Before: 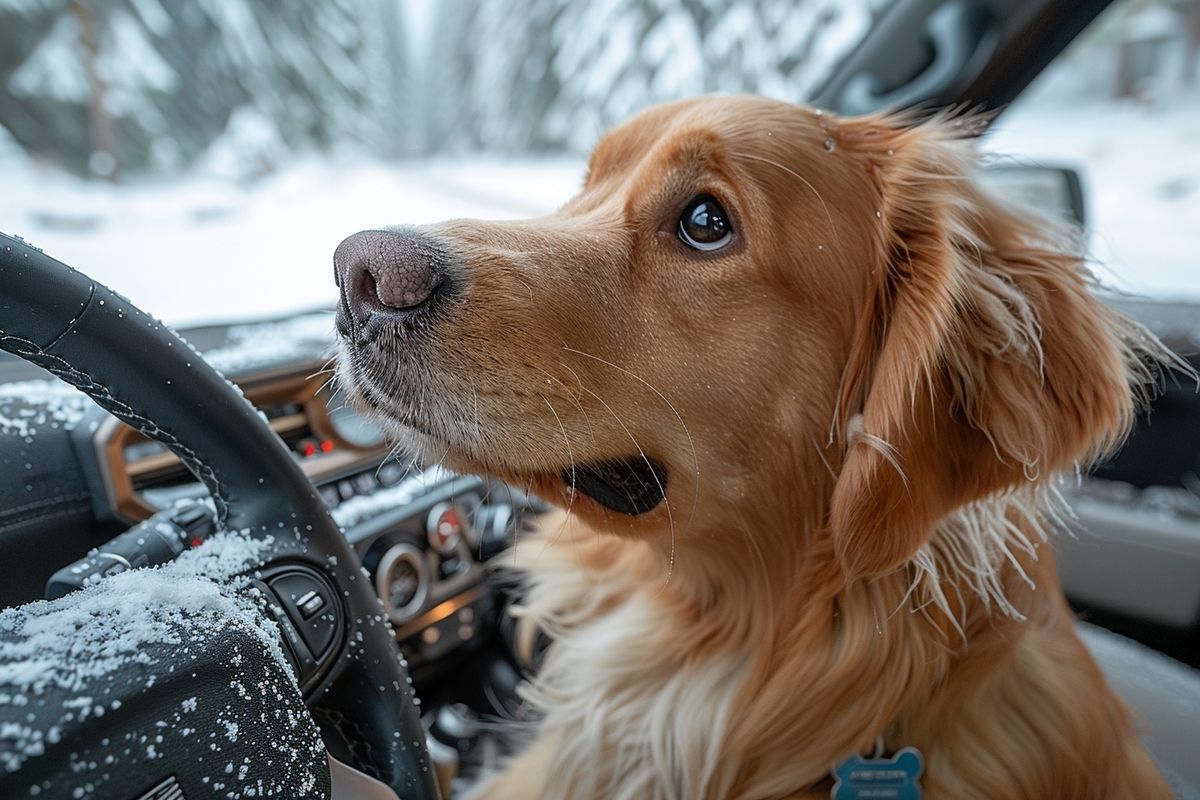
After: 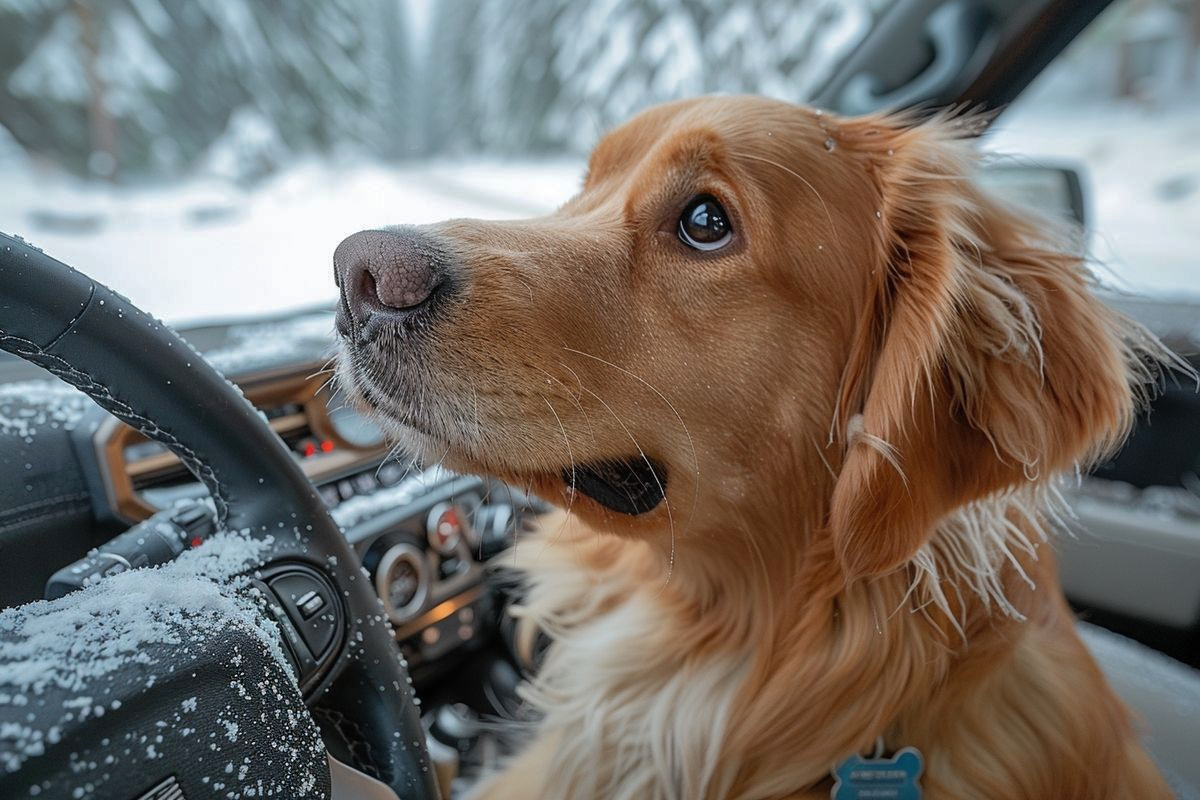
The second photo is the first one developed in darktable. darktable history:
shadows and highlights: shadows 39.7, highlights -59.9
